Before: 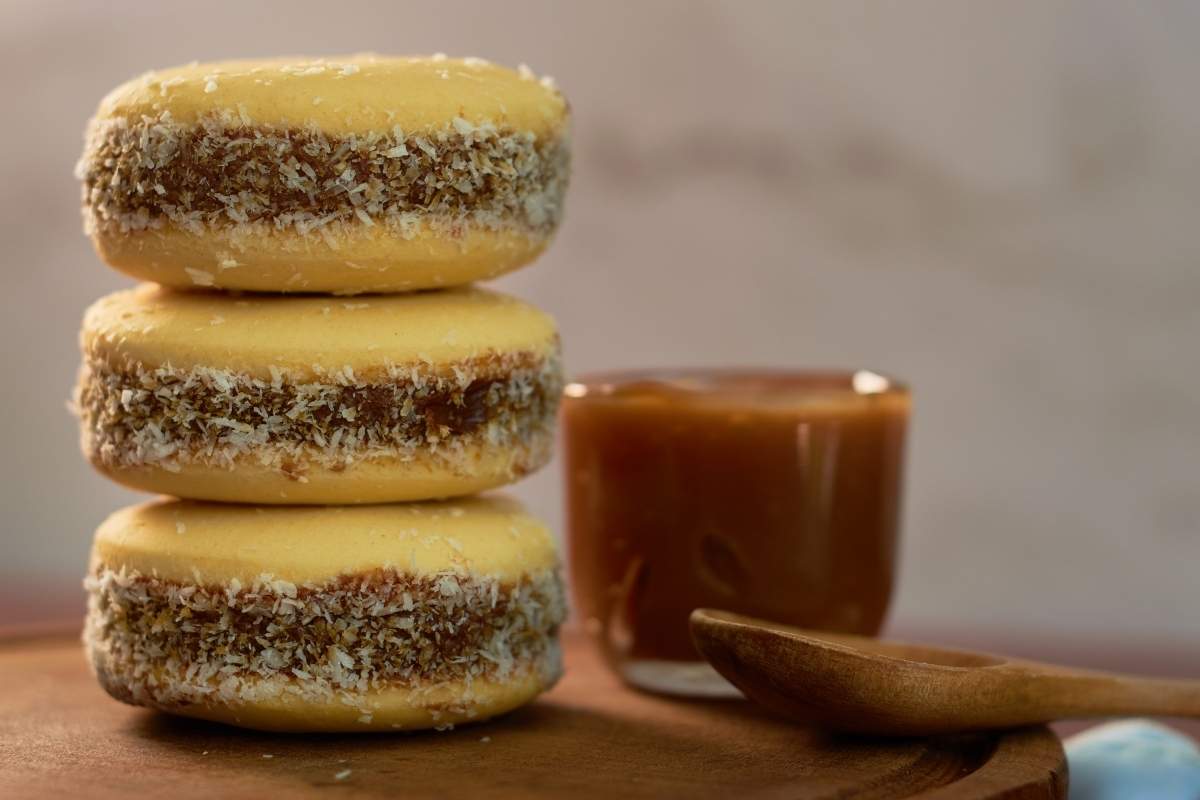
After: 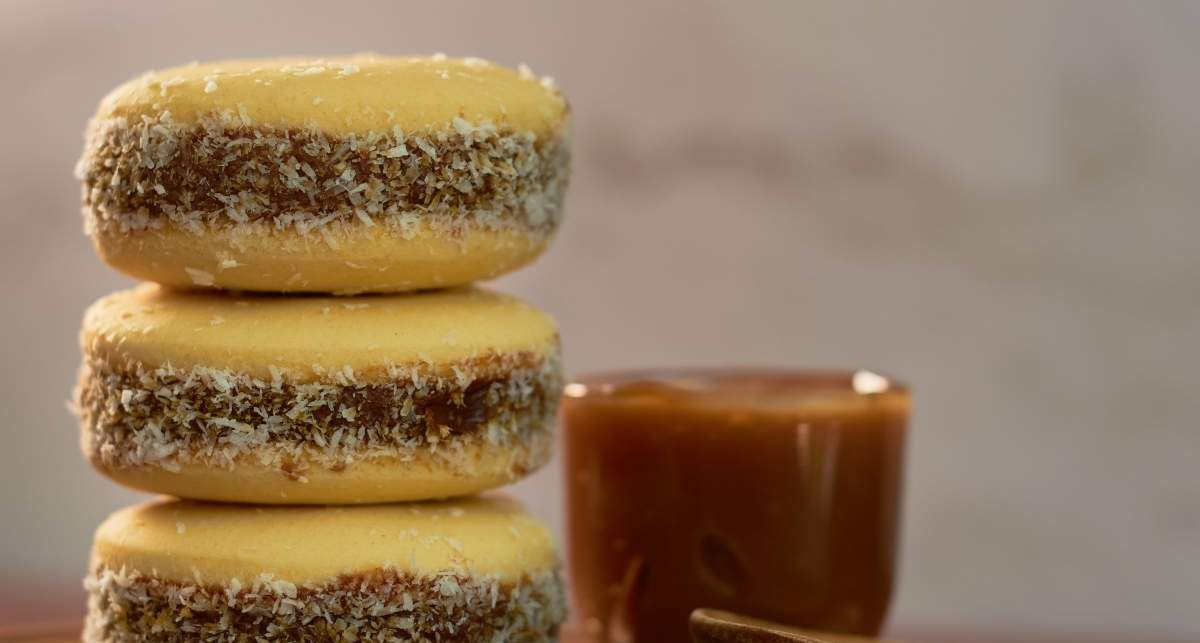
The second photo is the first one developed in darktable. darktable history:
crop: bottom 19.546%
